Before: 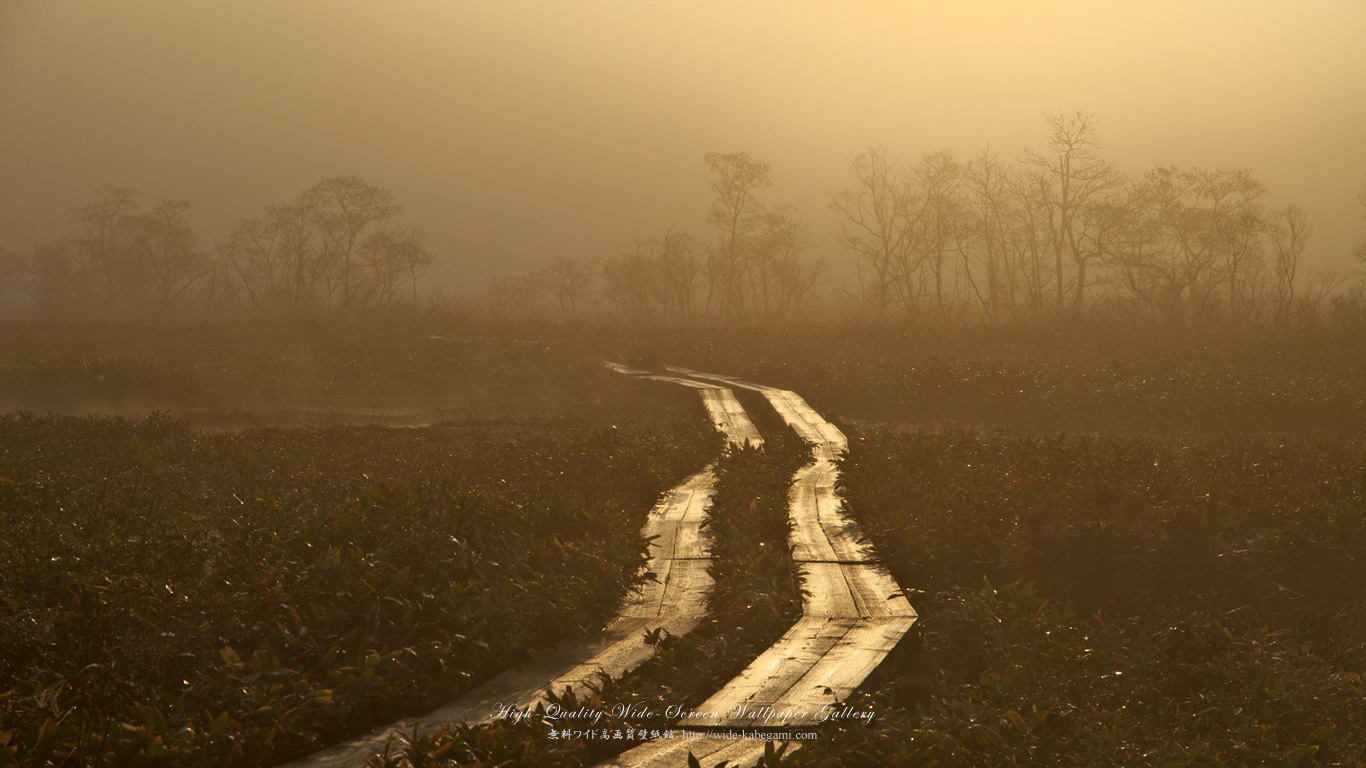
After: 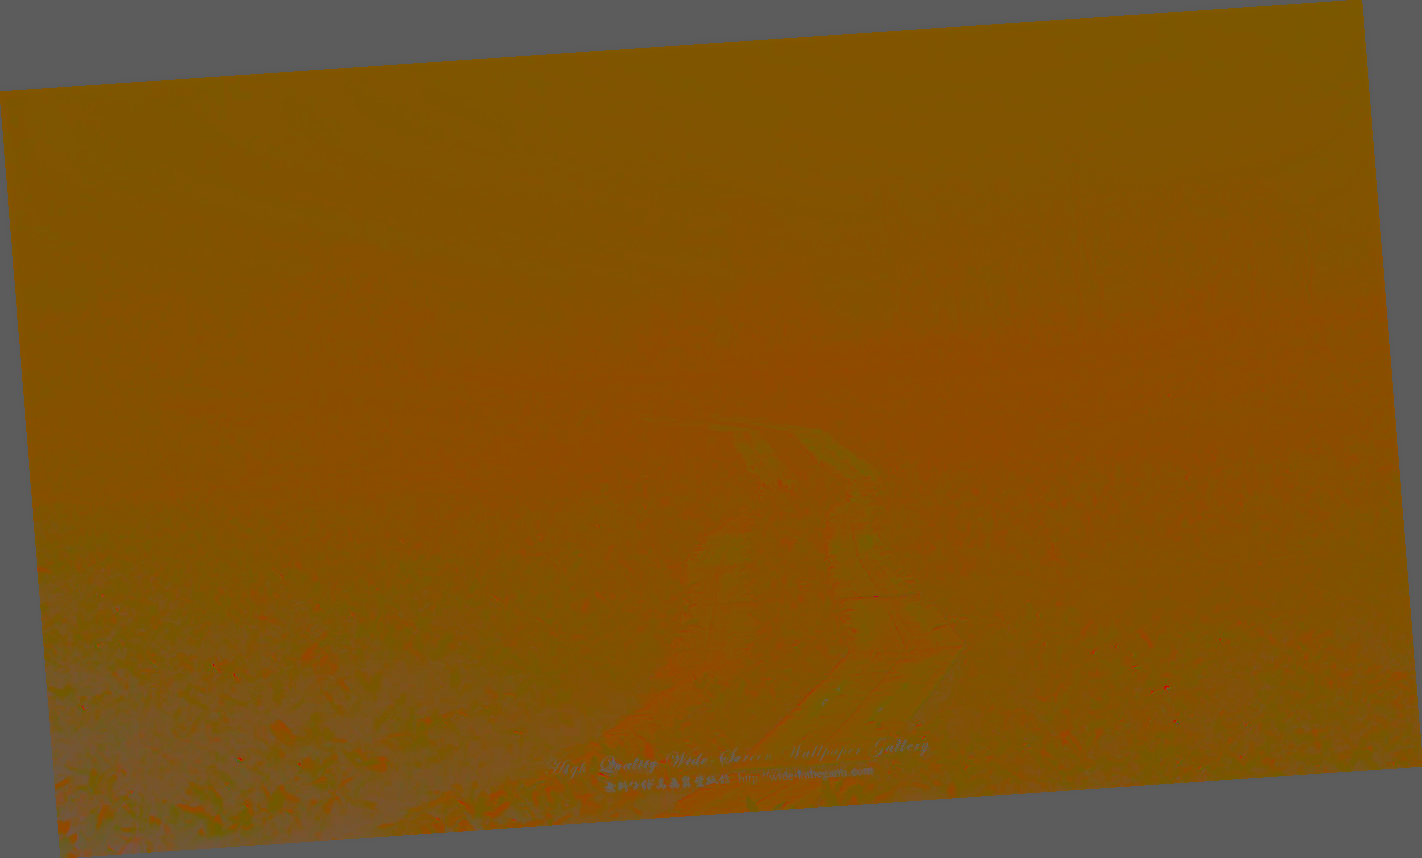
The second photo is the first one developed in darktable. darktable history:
local contrast: mode bilateral grid, contrast 20, coarseness 3, detail 300%, midtone range 0.2
rotate and perspective: rotation -4.2°, shear 0.006, automatic cropping off
contrast brightness saturation: contrast -0.99, brightness -0.17, saturation 0.75
tone equalizer: -7 EV 0.15 EV, -6 EV 0.6 EV, -5 EV 1.15 EV, -4 EV 1.33 EV, -3 EV 1.15 EV, -2 EV 0.6 EV, -1 EV 0.15 EV, mask exposure compensation -0.5 EV
